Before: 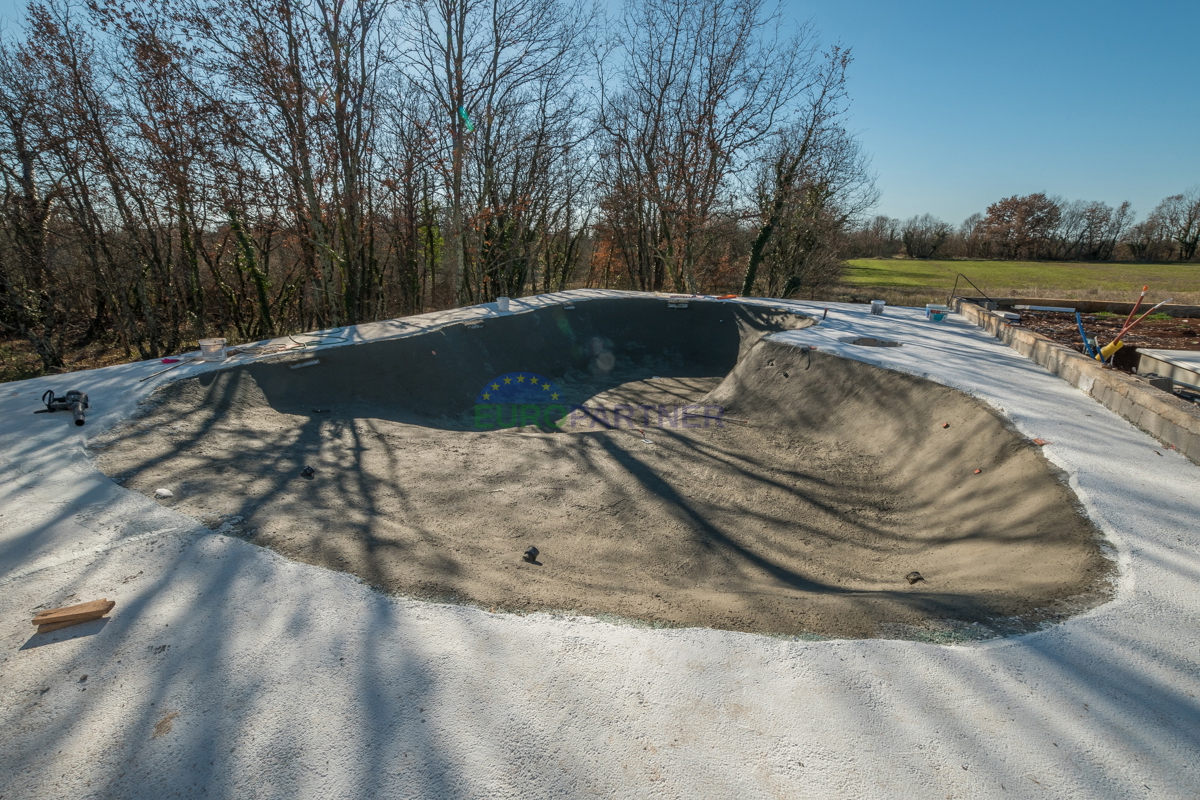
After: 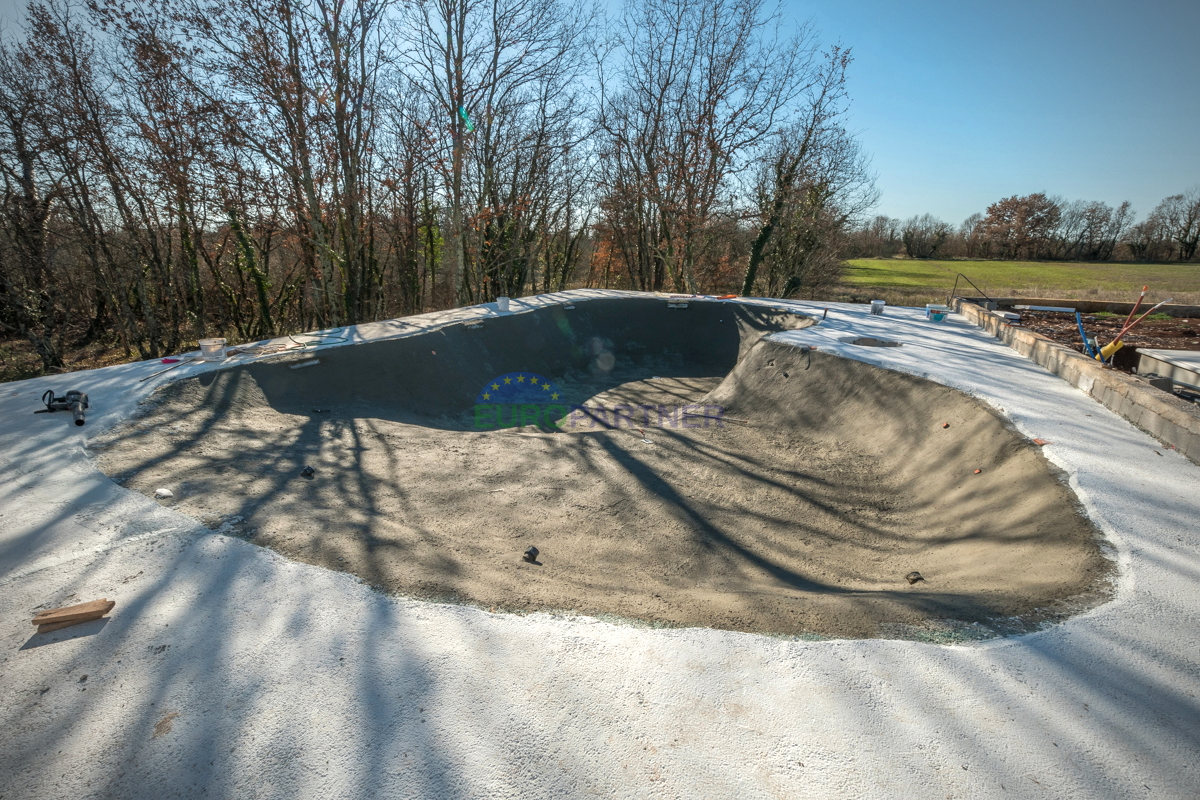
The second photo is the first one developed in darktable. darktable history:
vignetting: width/height ratio 1.095
exposure: black level correction 0, exposure 0.399 EV, compensate highlight preservation false
